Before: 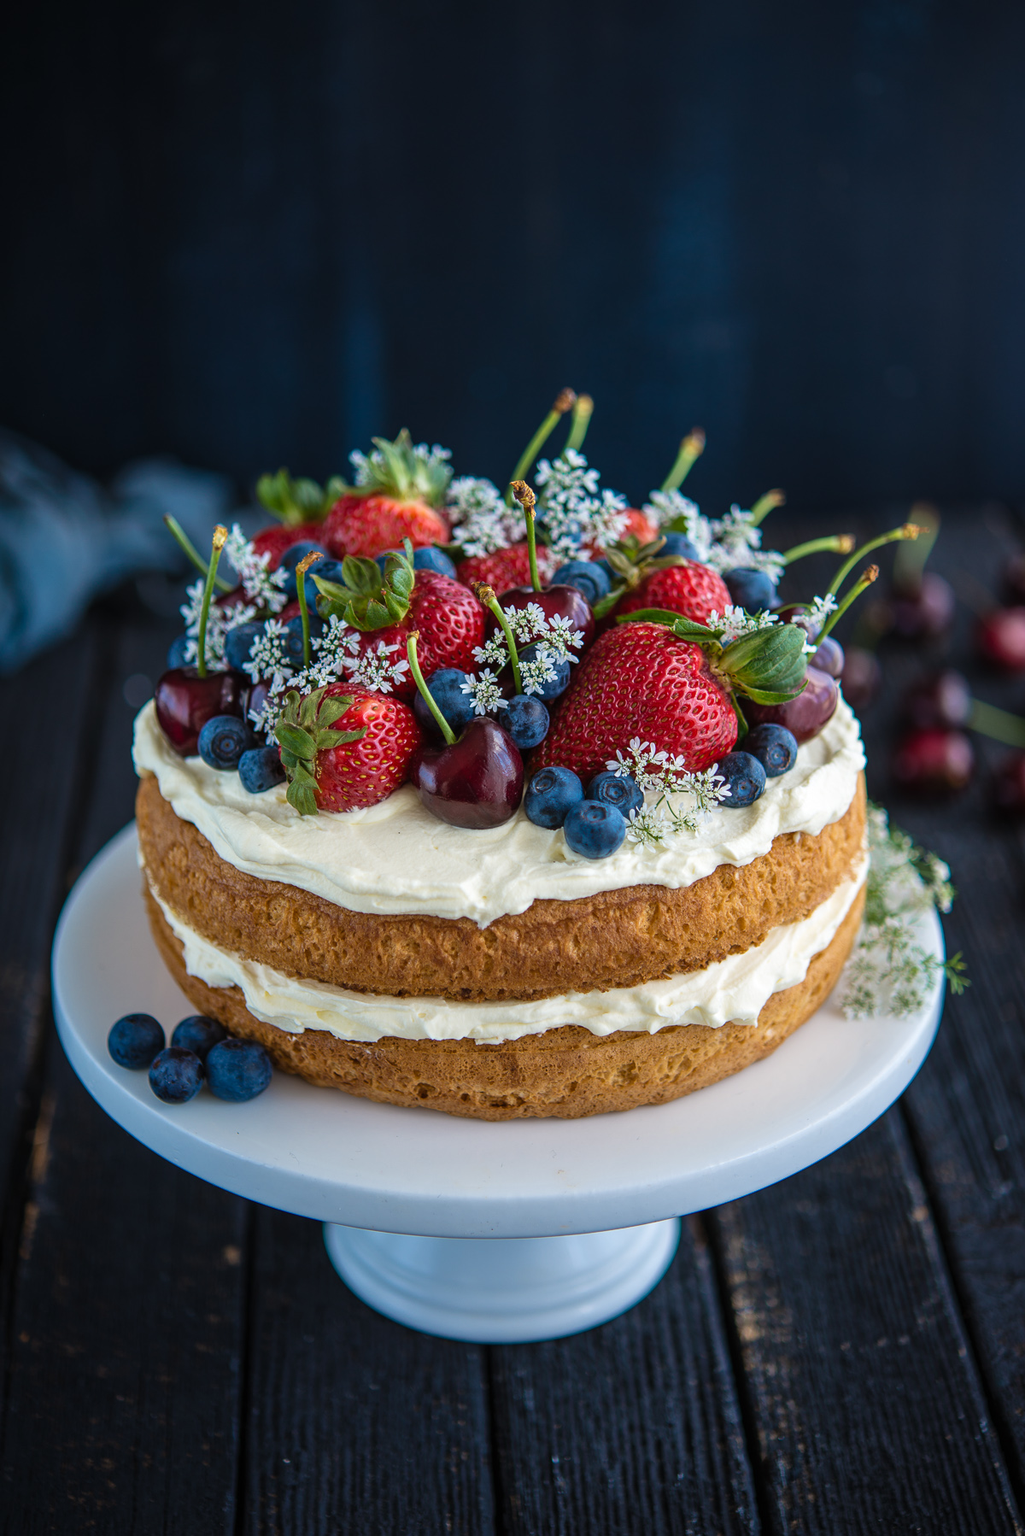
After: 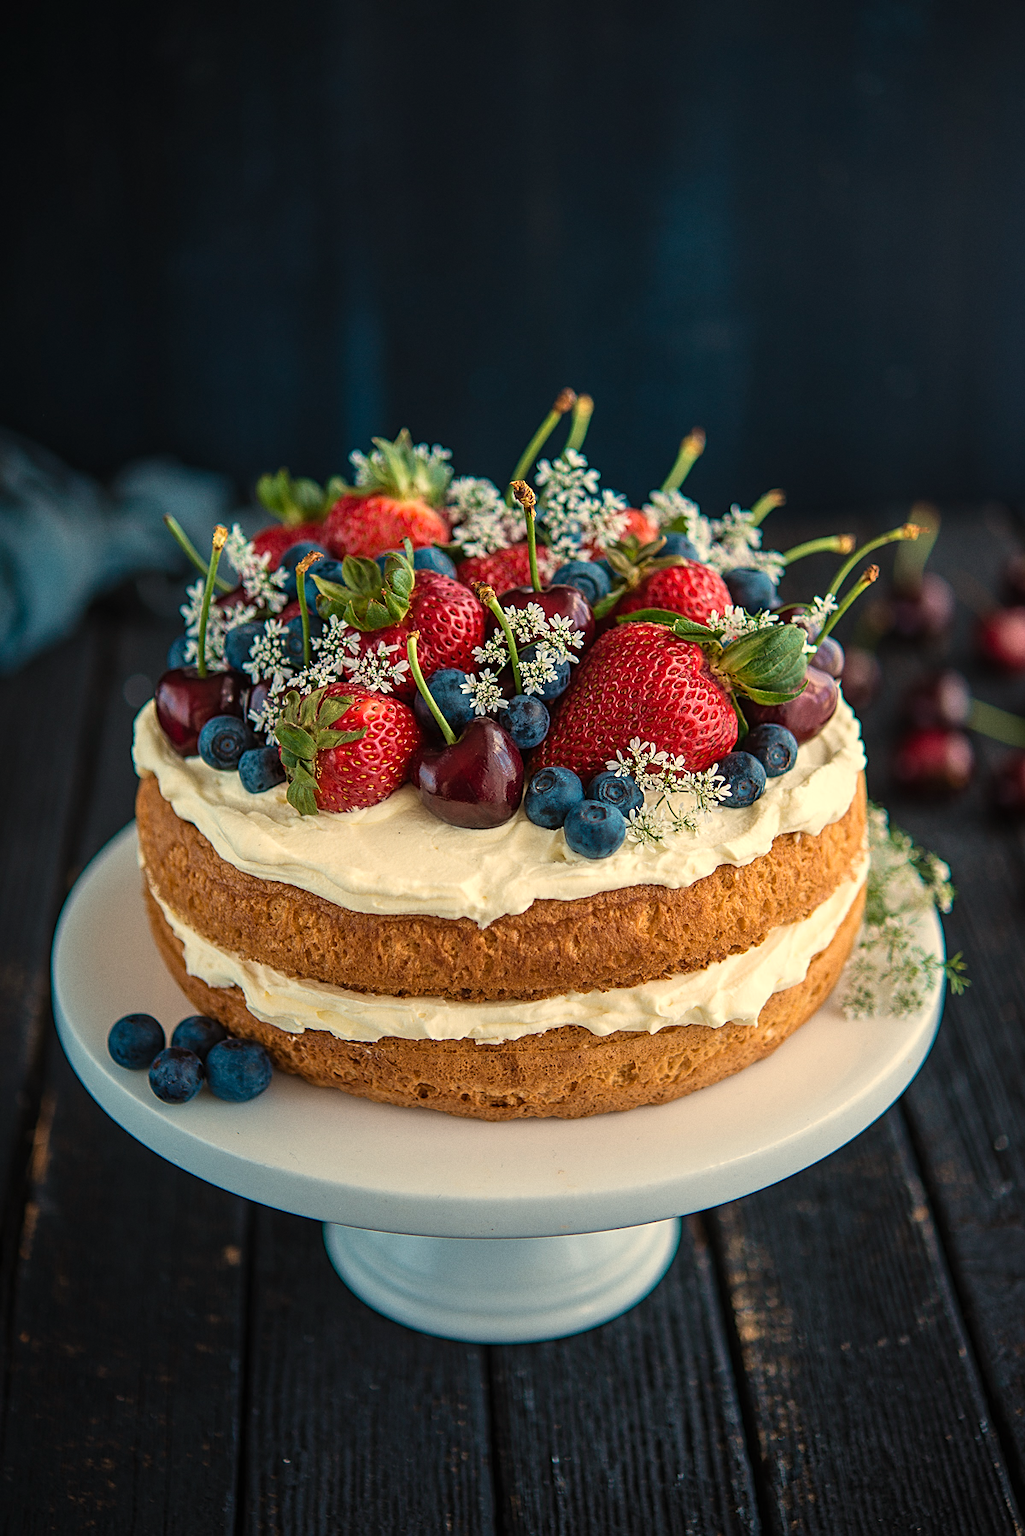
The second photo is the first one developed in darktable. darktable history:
sharpen: on, module defaults
grain: coarseness 0.09 ISO, strength 16.61%
white balance: red 1.123, blue 0.83
